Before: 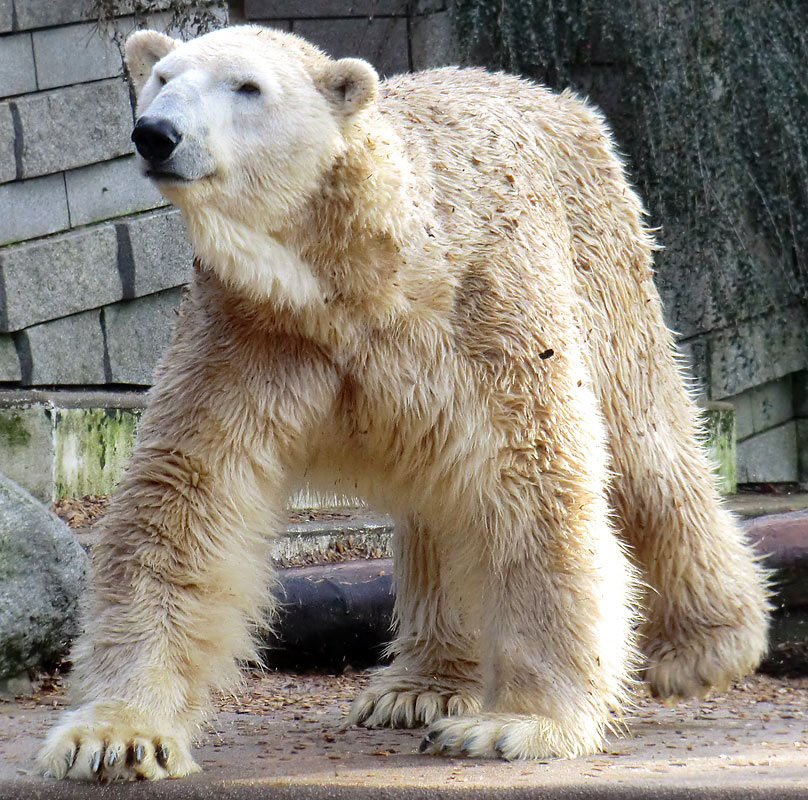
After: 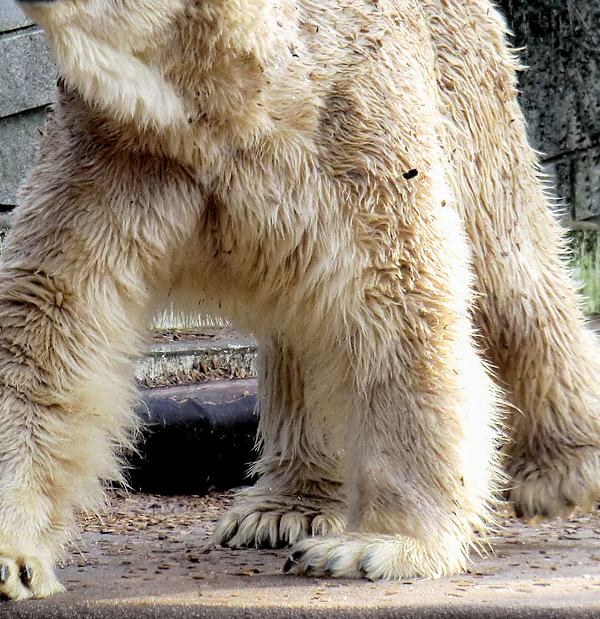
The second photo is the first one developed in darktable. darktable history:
local contrast: highlights 101%, shadows 100%, detail 119%, midtone range 0.2
crop: left 16.847%, top 22.607%, right 8.818%
filmic rgb: black relative exposure -4.96 EV, white relative exposure 2.84 EV, threshold 2.99 EV, hardness 3.72, color science v6 (2022), enable highlight reconstruction true
